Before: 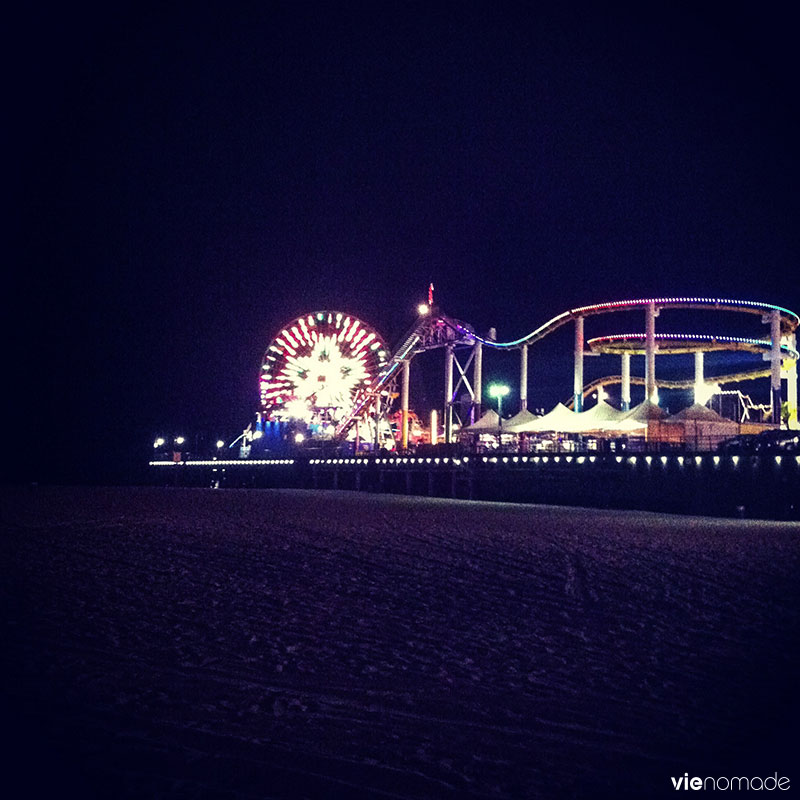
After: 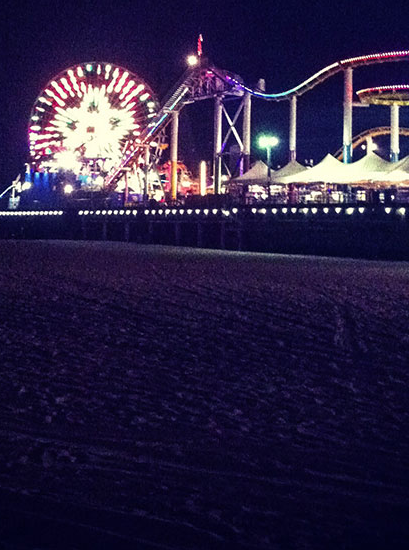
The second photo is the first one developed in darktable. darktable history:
crop and rotate: left 28.986%, top 31.185%, right 19.841%
